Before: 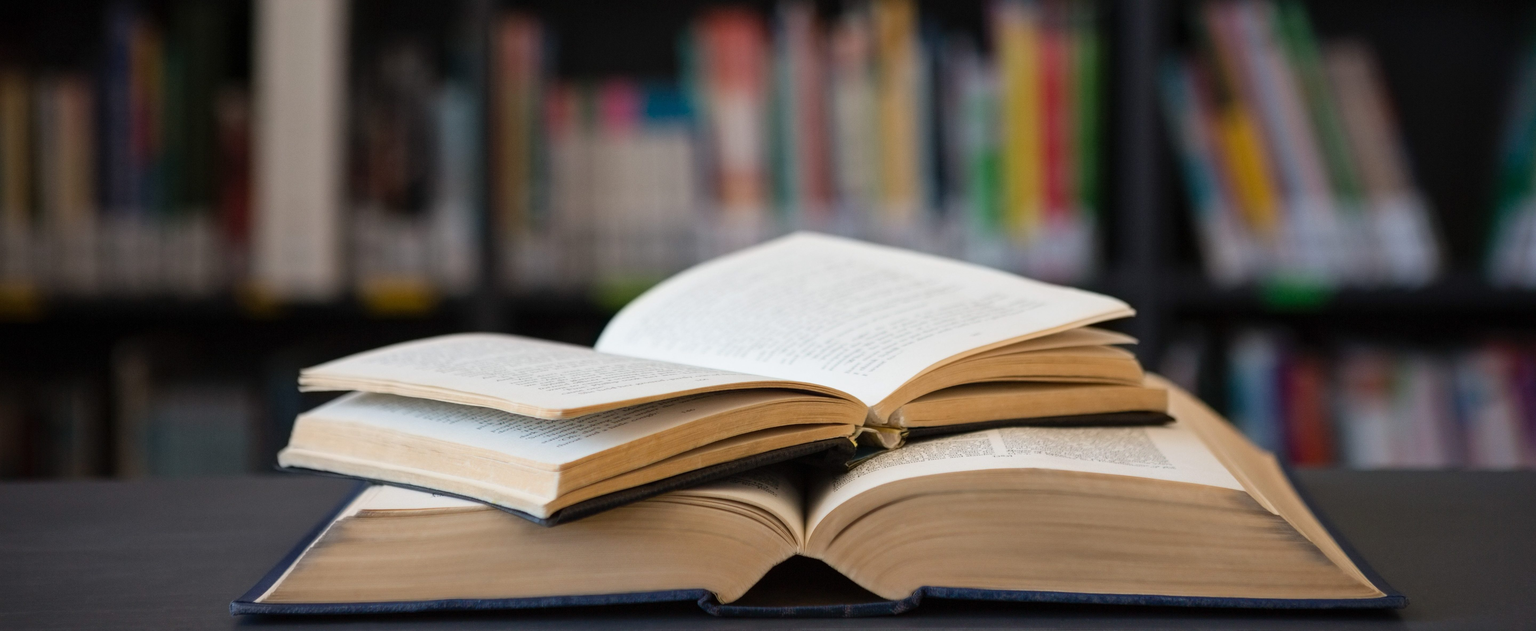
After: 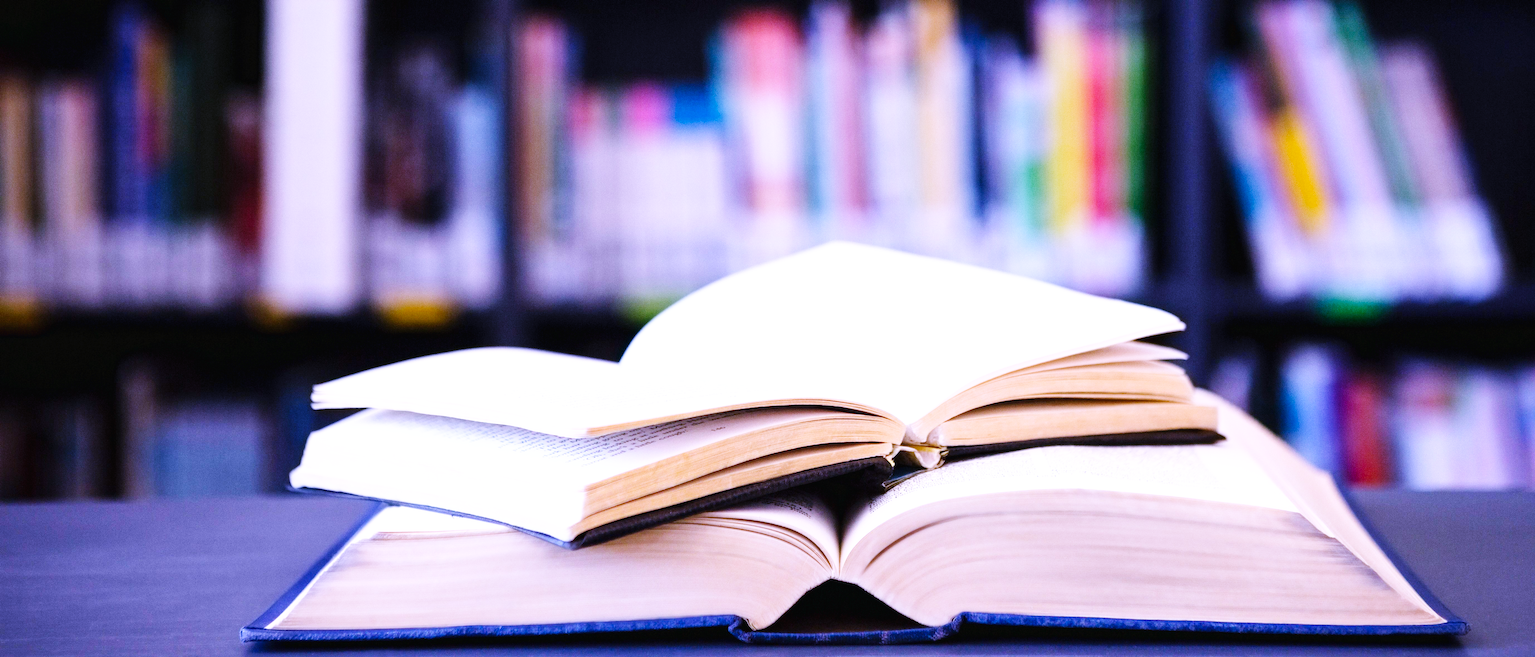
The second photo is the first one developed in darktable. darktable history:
white balance: red 0.98, blue 1.61
exposure: black level correction 0.001, exposure 0.5 EV, compensate exposure bias true, compensate highlight preservation false
base curve: curves: ch0 [(0, 0.003) (0.001, 0.002) (0.006, 0.004) (0.02, 0.022) (0.048, 0.086) (0.094, 0.234) (0.162, 0.431) (0.258, 0.629) (0.385, 0.8) (0.548, 0.918) (0.751, 0.988) (1, 1)], preserve colors none
crop: right 4.126%, bottom 0.031%
